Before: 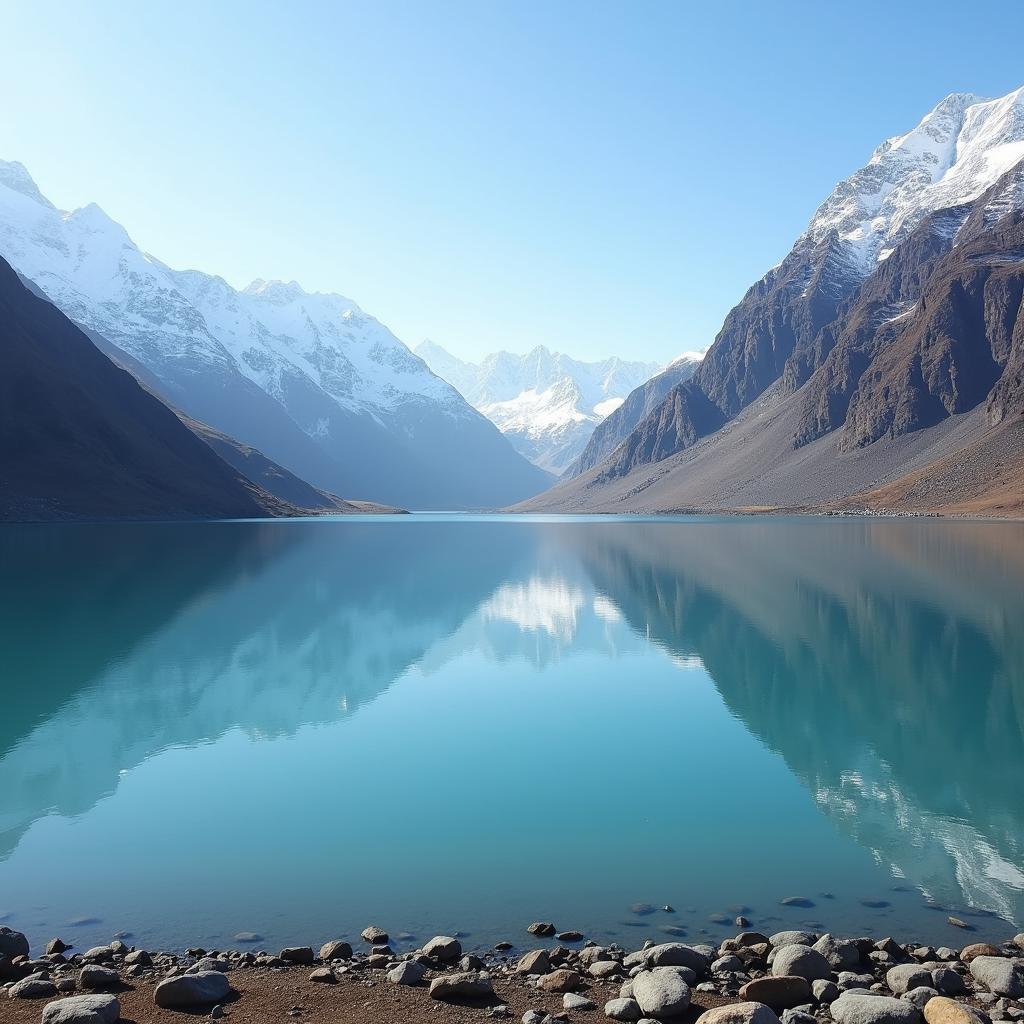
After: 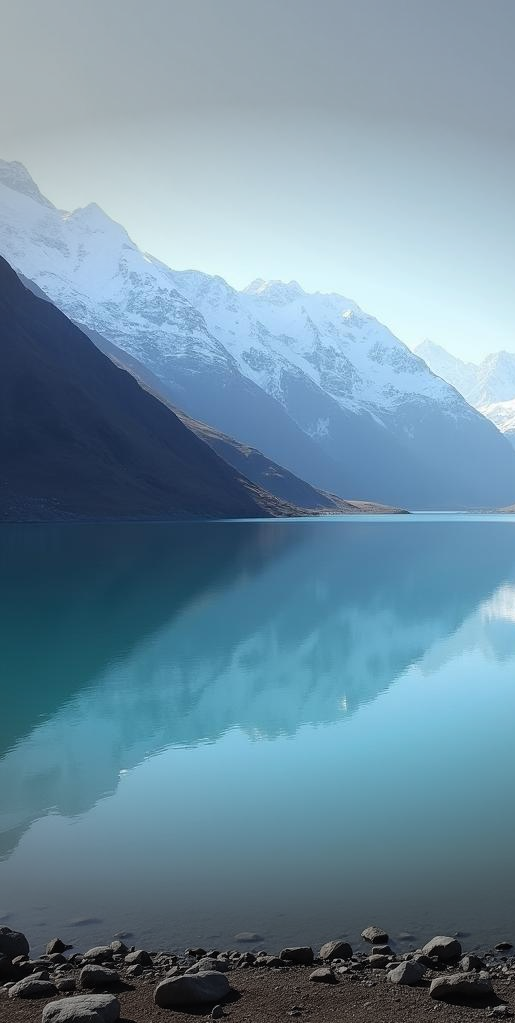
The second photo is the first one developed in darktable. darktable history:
vignetting: fall-off start 70.03%, width/height ratio 1.333
crop and rotate: left 0.029%, top 0%, right 49.594%
